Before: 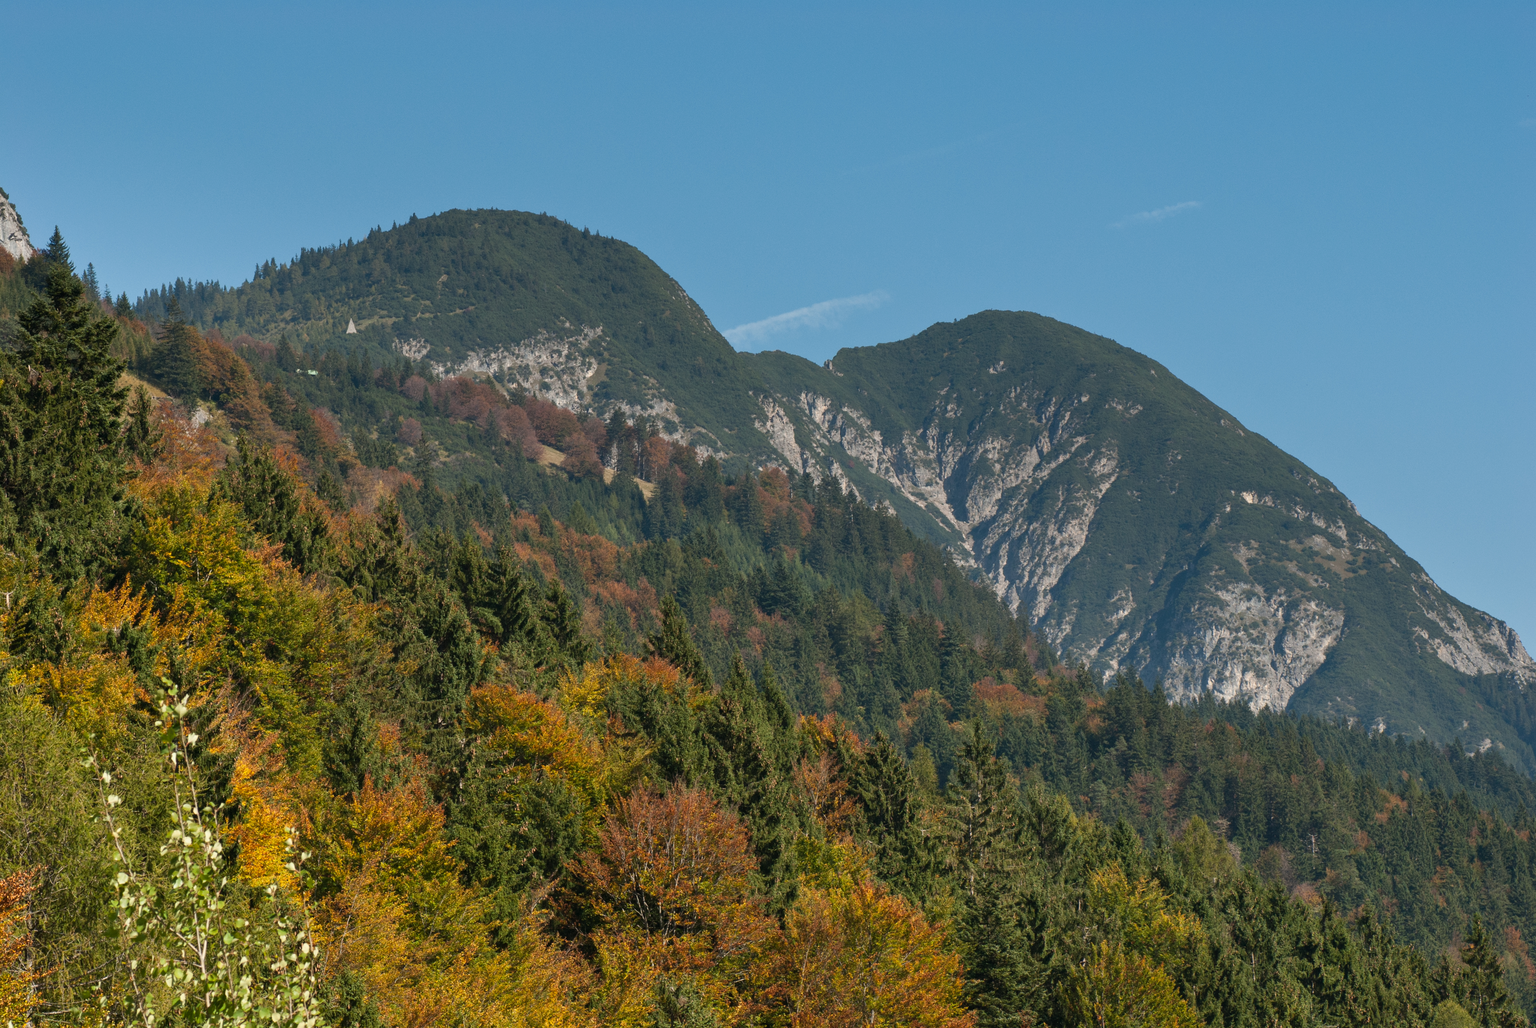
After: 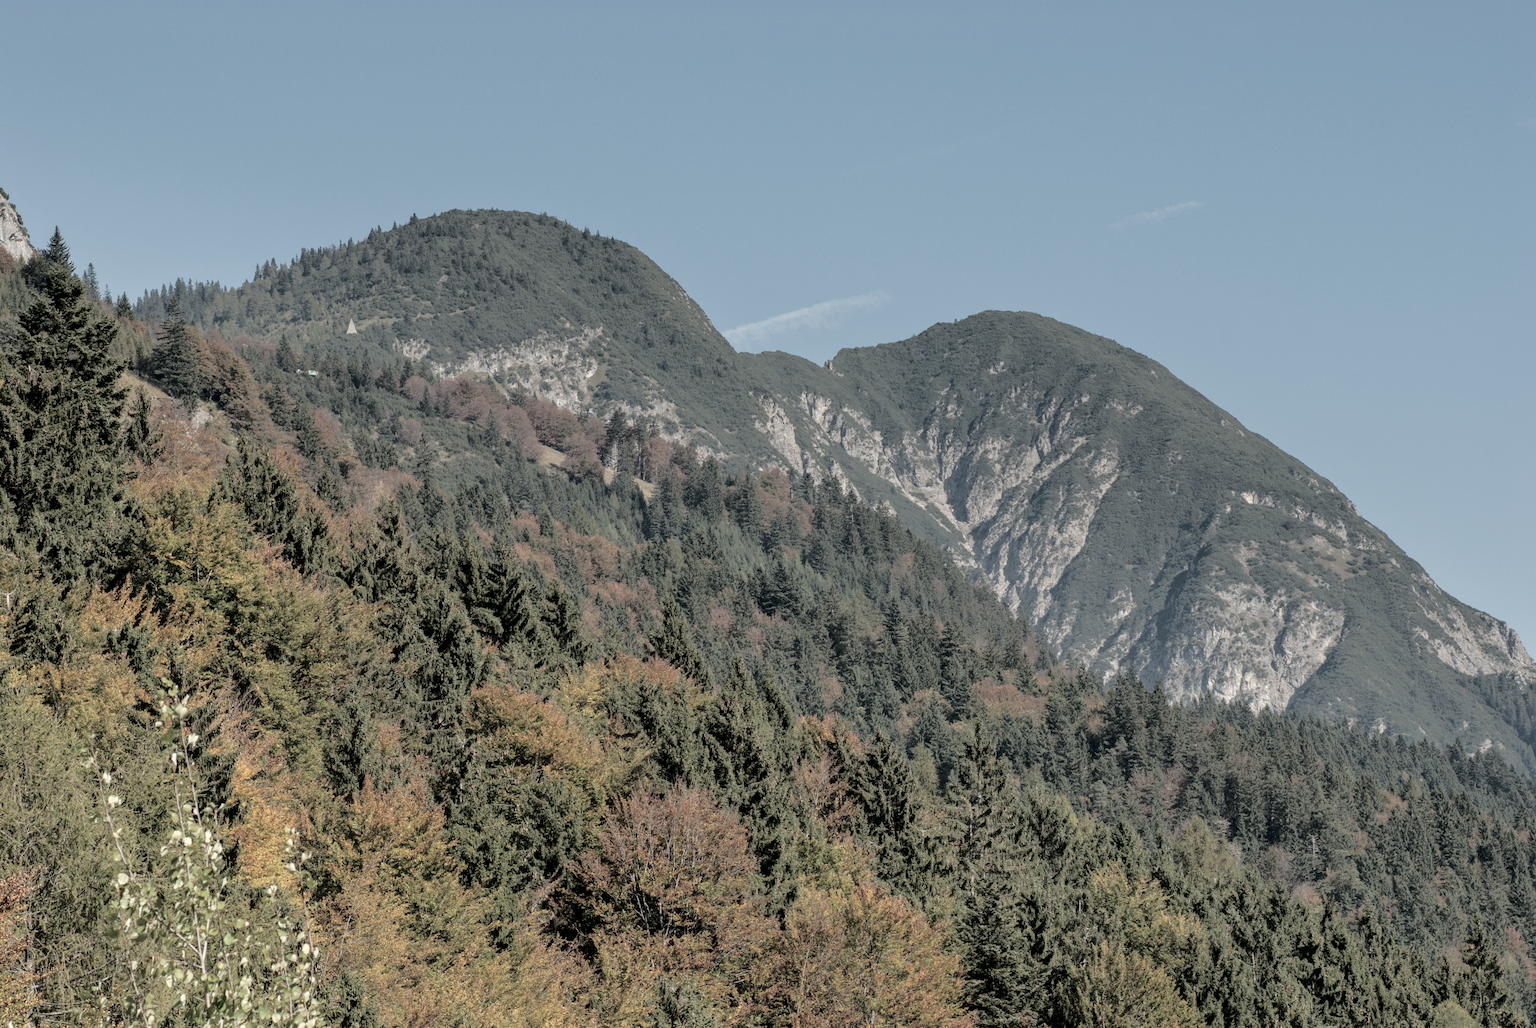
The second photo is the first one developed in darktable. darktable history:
haze removal: compatibility mode true, adaptive false
local contrast: on, module defaults
tone curve: curves: ch0 [(0, 0) (0.003, 0.019) (0.011, 0.019) (0.025, 0.023) (0.044, 0.032) (0.069, 0.046) (0.1, 0.073) (0.136, 0.129) (0.177, 0.207) (0.224, 0.295) (0.277, 0.394) (0.335, 0.48) (0.399, 0.524) (0.468, 0.575) (0.543, 0.628) (0.623, 0.684) (0.709, 0.739) (0.801, 0.808) (0.898, 0.9) (1, 1)], color space Lab, independent channels, preserve colors none
color zones: curves: ch0 [(0, 0.6) (0.129, 0.508) (0.193, 0.483) (0.429, 0.5) (0.571, 0.5) (0.714, 0.5) (0.857, 0.5) (1, 0.6)]; ch1 [(0, 0.481) (0.112, 0.245) (0.213, 0.223) (0.429, 0.233) (0.571, 0.231) (0.683, 0.242) (0.857, 0.296) (1, 0.481)]
